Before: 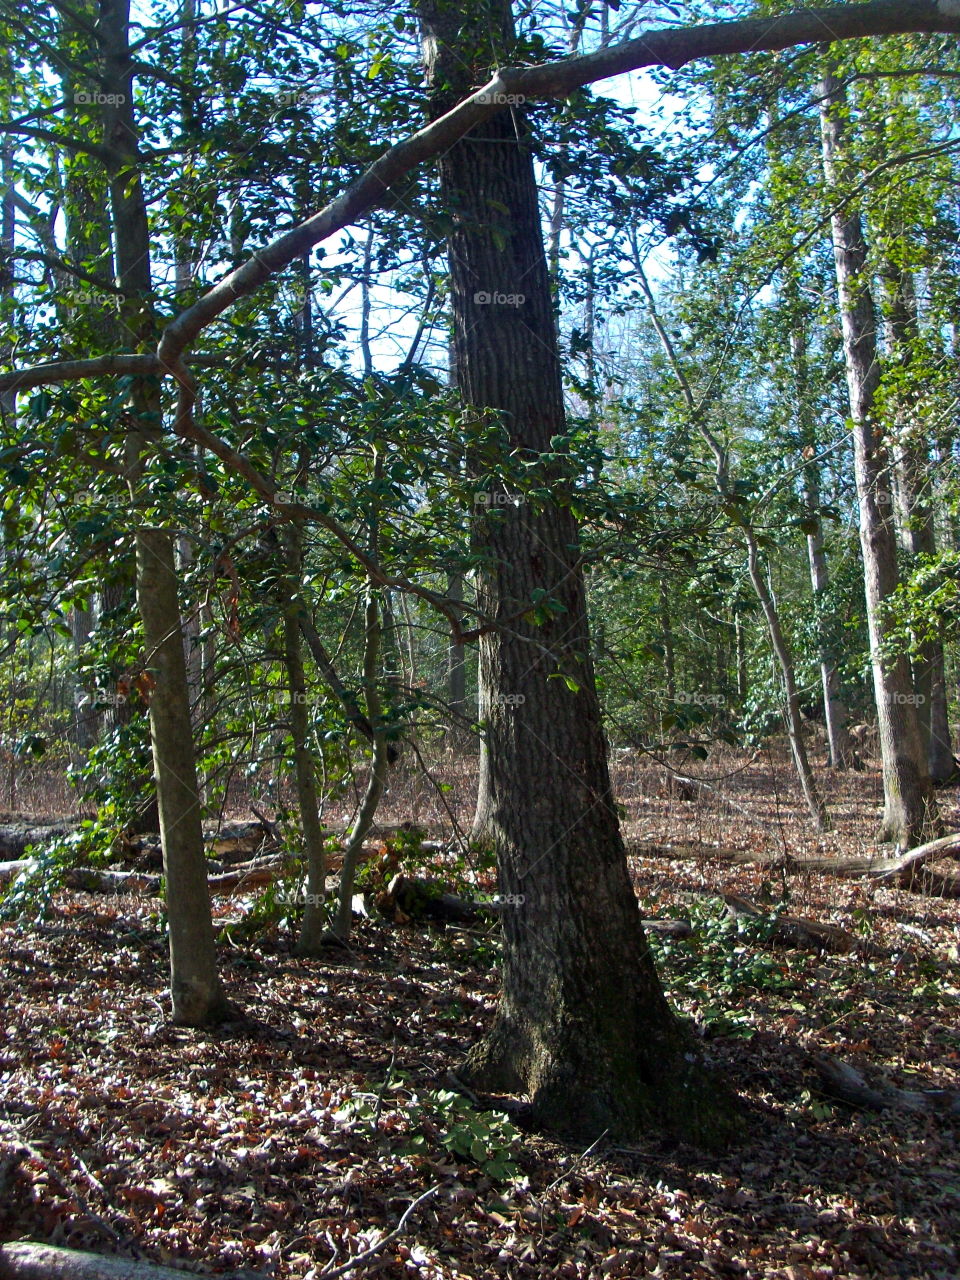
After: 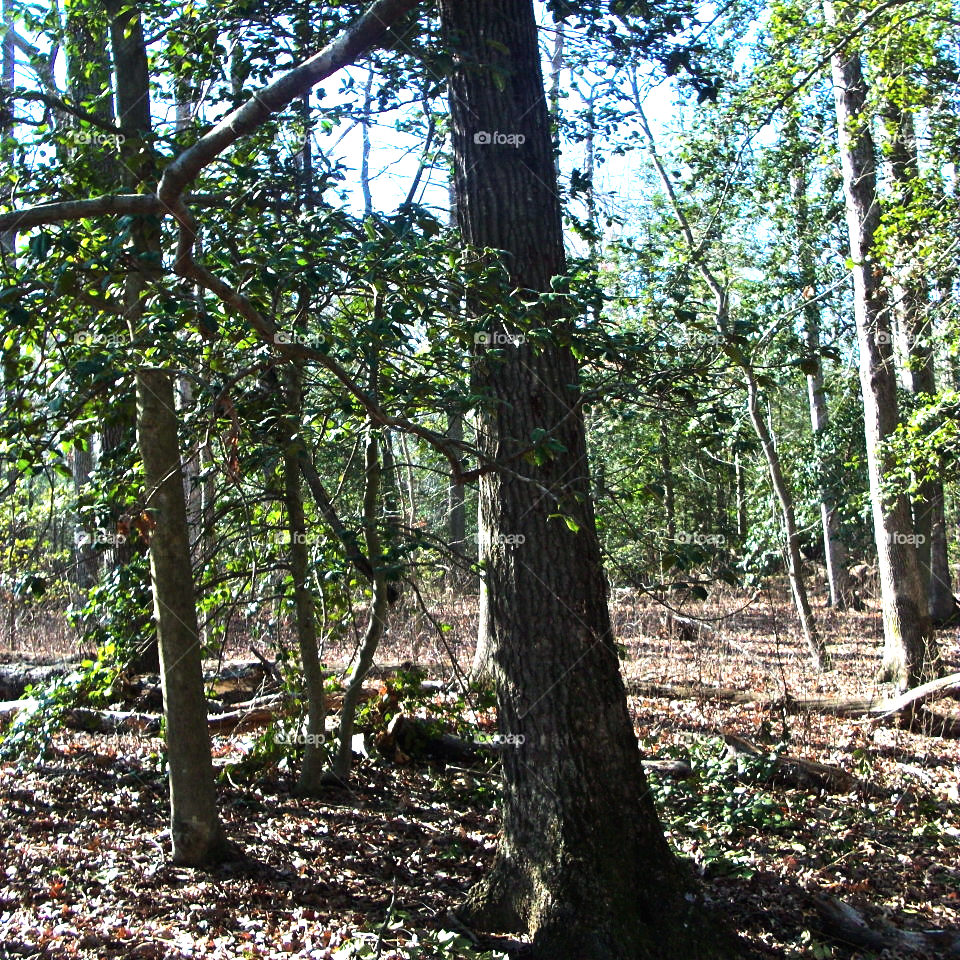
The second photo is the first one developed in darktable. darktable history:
tone equalizer: -8 EV -1.08 EV, -7 EV -1.01 EV, -6 EV -0.867 EV, -5 EV -0.578 EV, -3 EV 0.578 EV, -2 EV 0.867 EV, -1 EV 1.01 EV, +0 EV 1.08 EV, edges refinement/feathering 500, mask exposure compensation -1.57 EV, preserve details no
crop and rotate: top 12.5%, bottom 12.5%
exposure: black level correction -0.002, exposure 0.54 EV, compensate highlight preservation false
color correction: saturation 0.98
